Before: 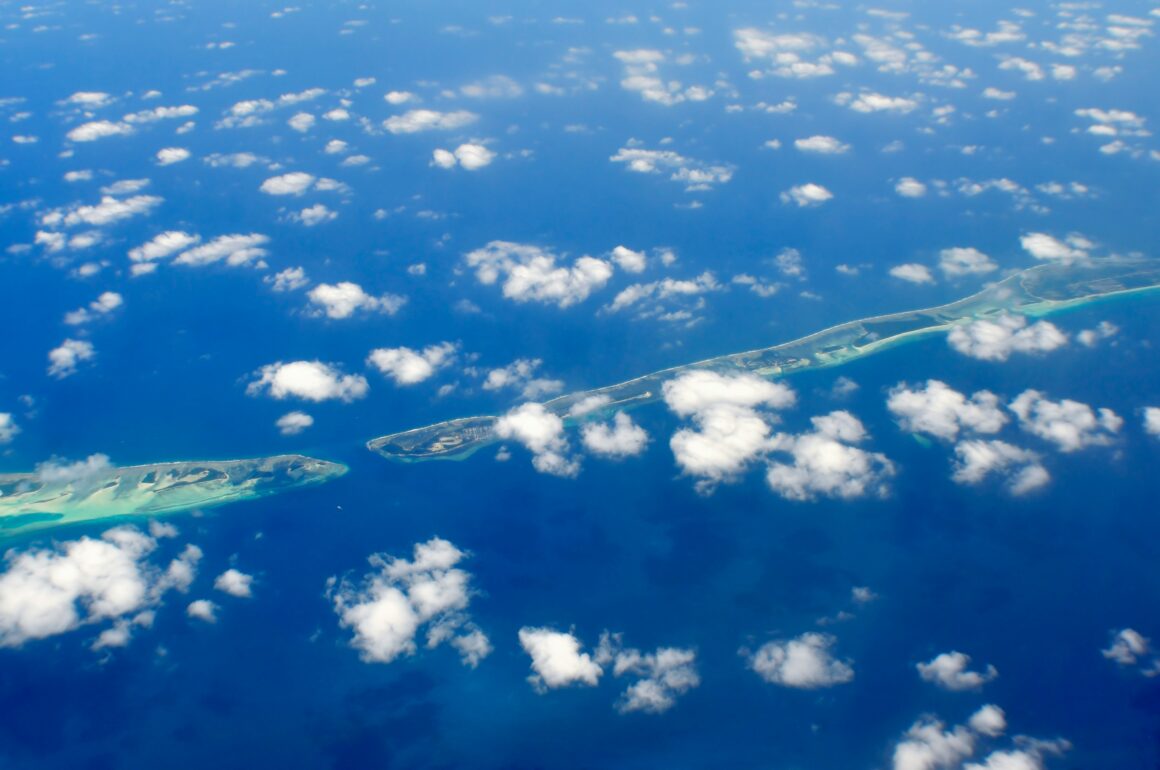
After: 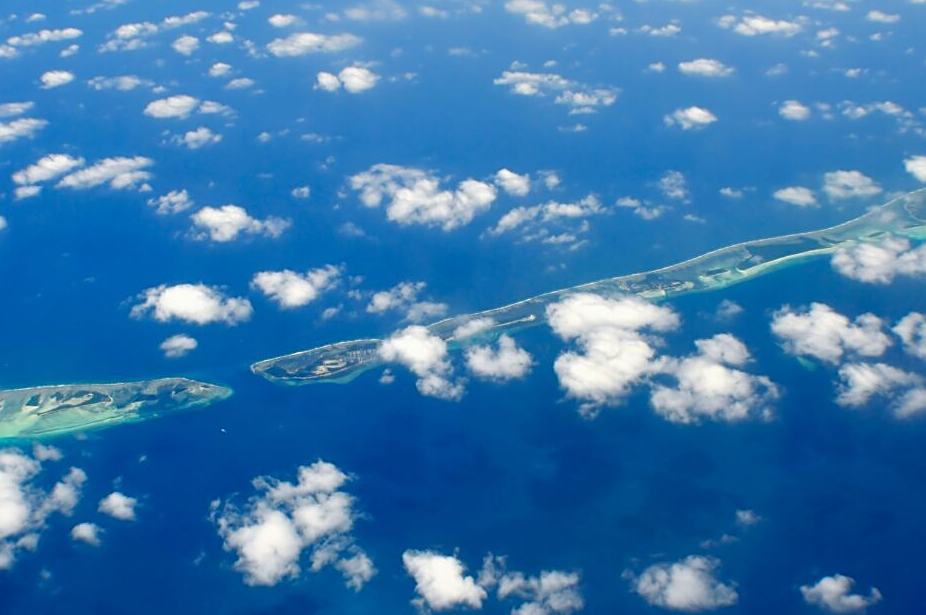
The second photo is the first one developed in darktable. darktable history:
sharpen: on, module defaults
crop and rotate: left 10.071%, top 10.071%, right 10.02%, bottom 10.02%
